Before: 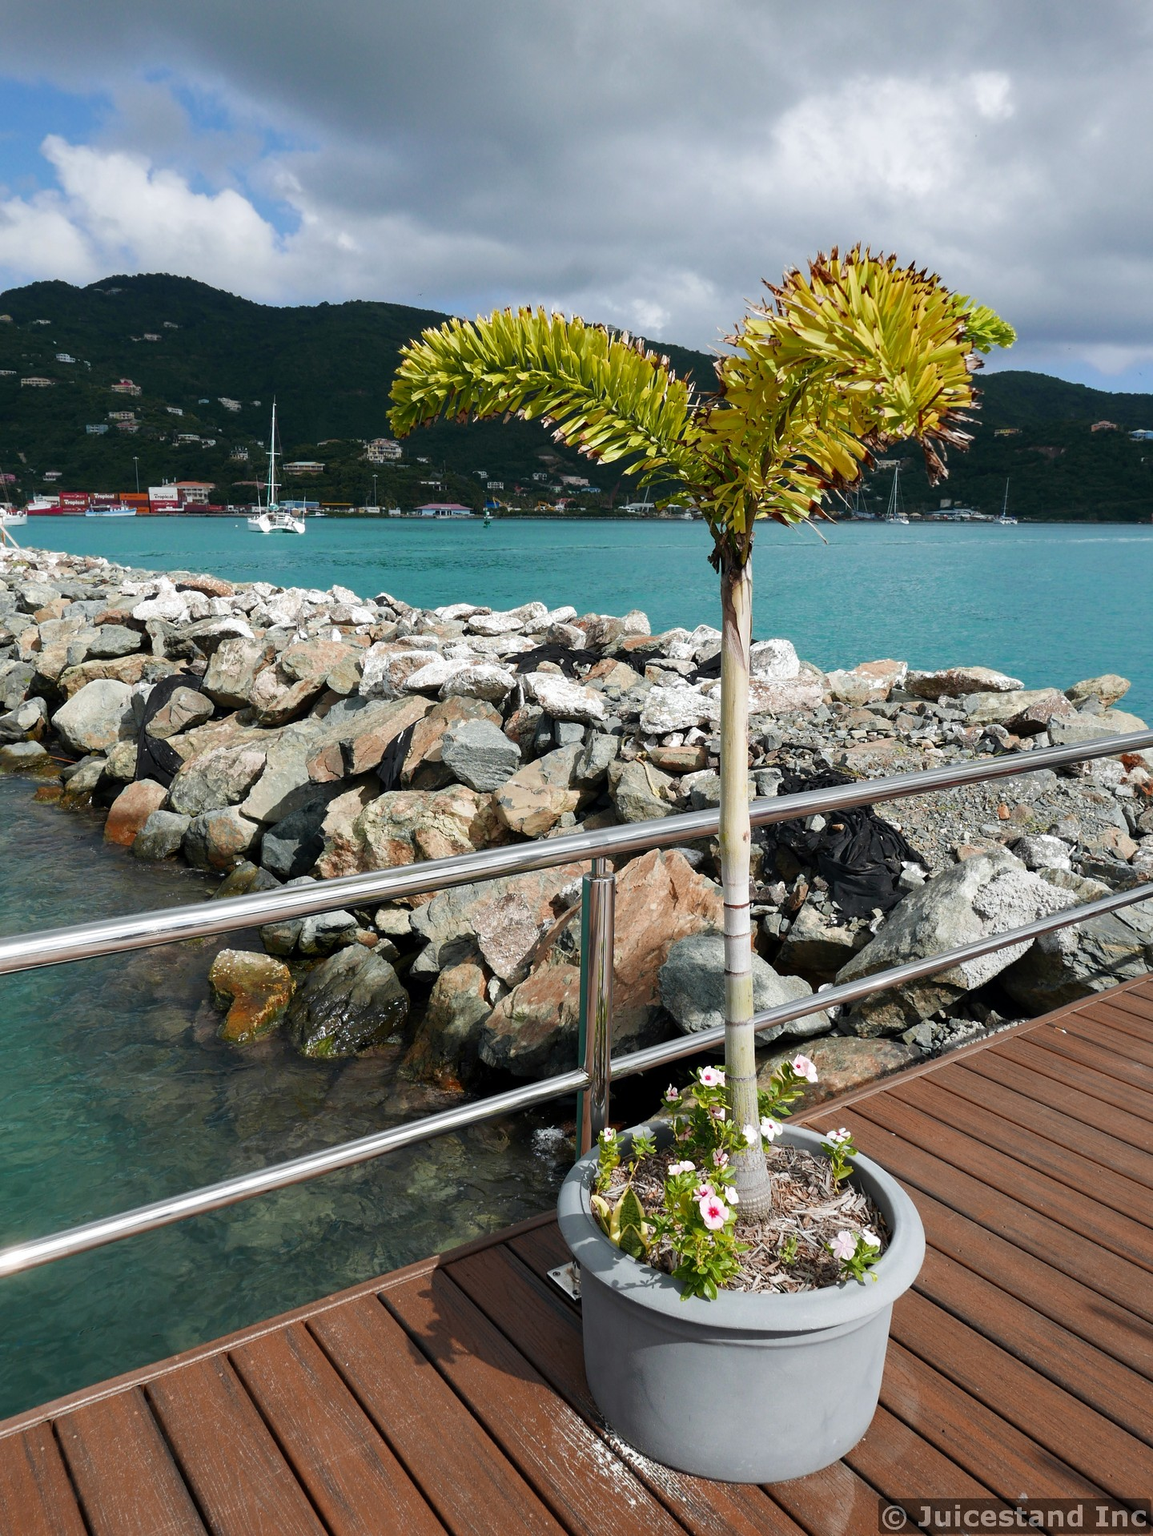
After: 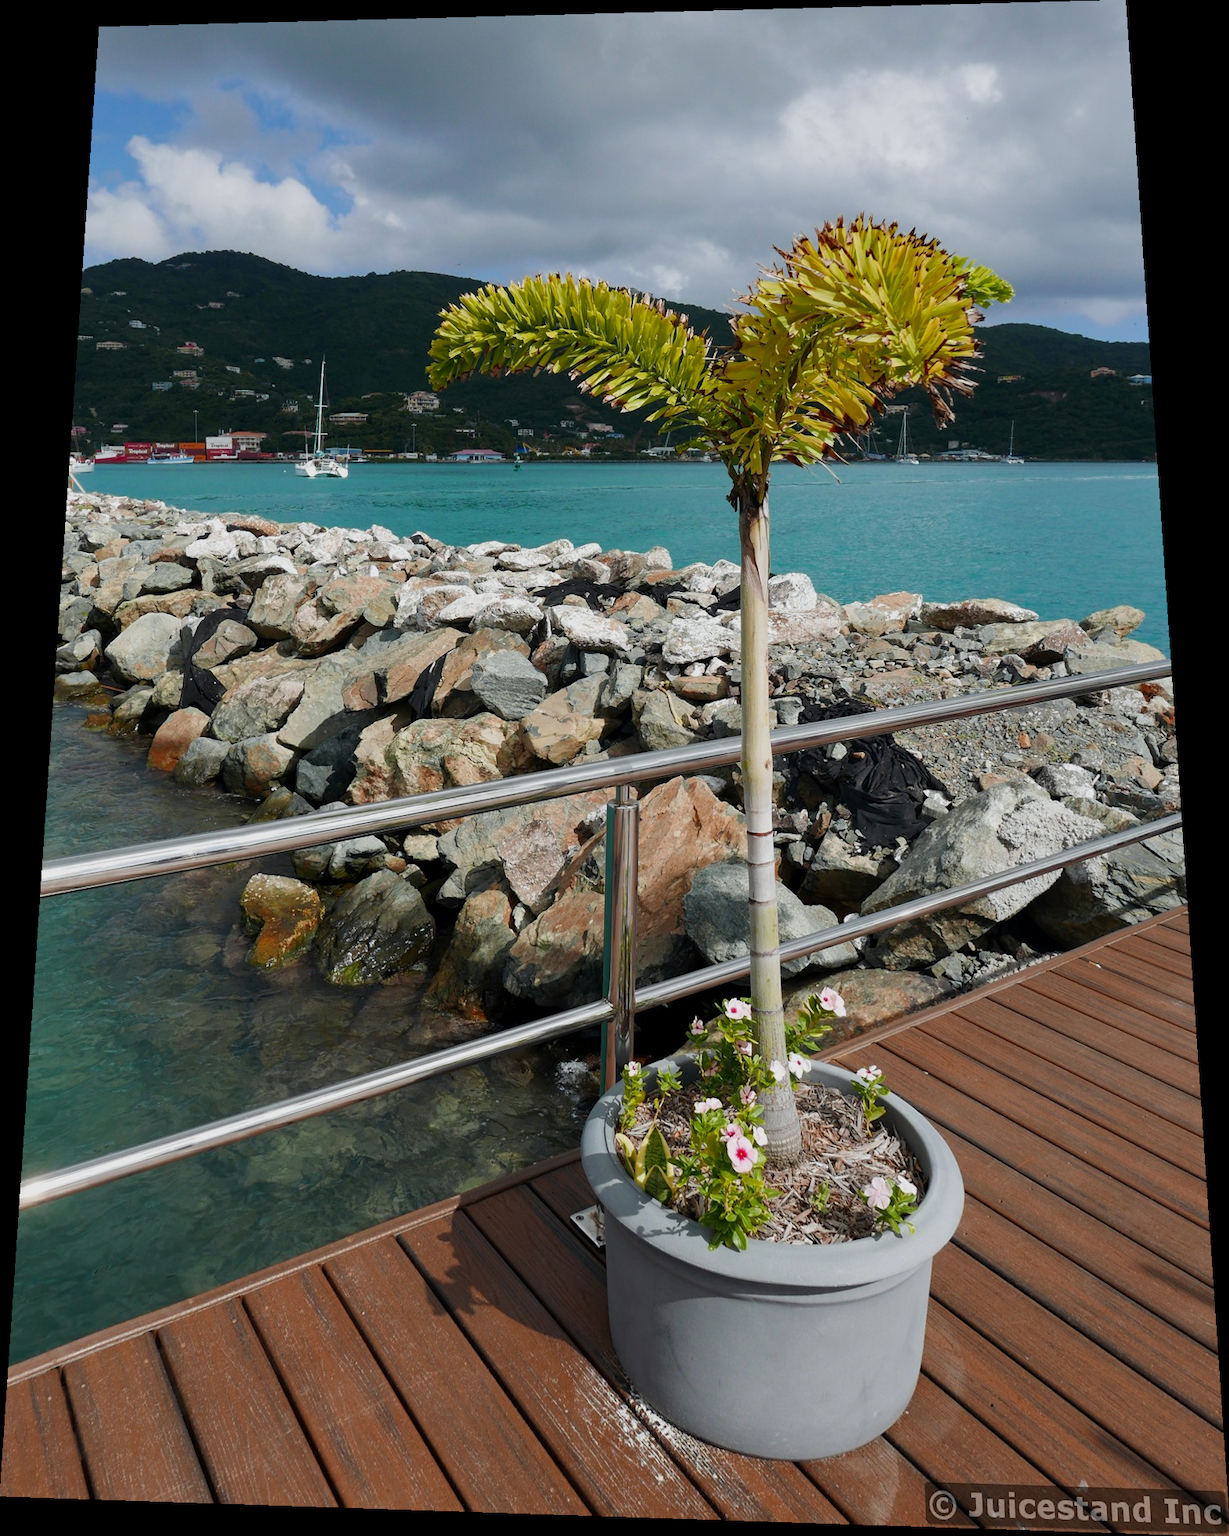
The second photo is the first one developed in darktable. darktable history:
shadows and highlights: radius 121.13, shadows 21.4, white point adjustment -9.72, highlights -14.39, soften with gaussian
rotate and perspective: rotation 0.128°, lens shift (vertical) -0.181, lens shift (horizontal) -0.044, shear 0.001, automatic cropping off
